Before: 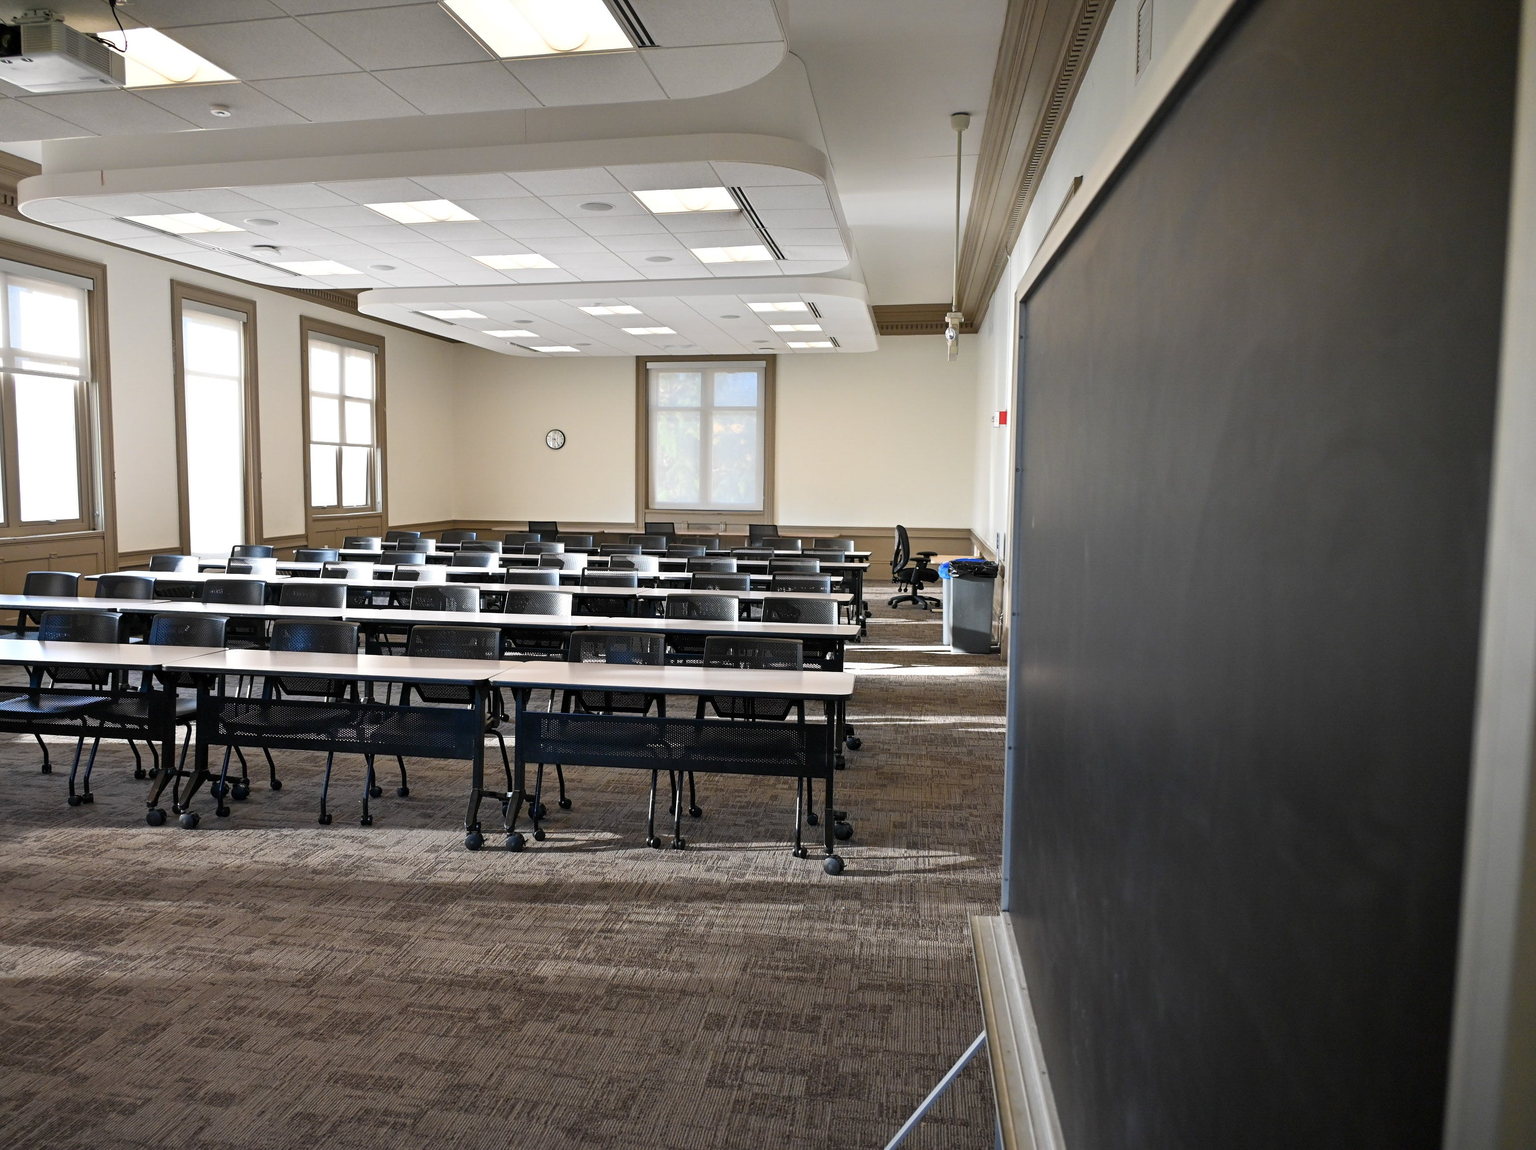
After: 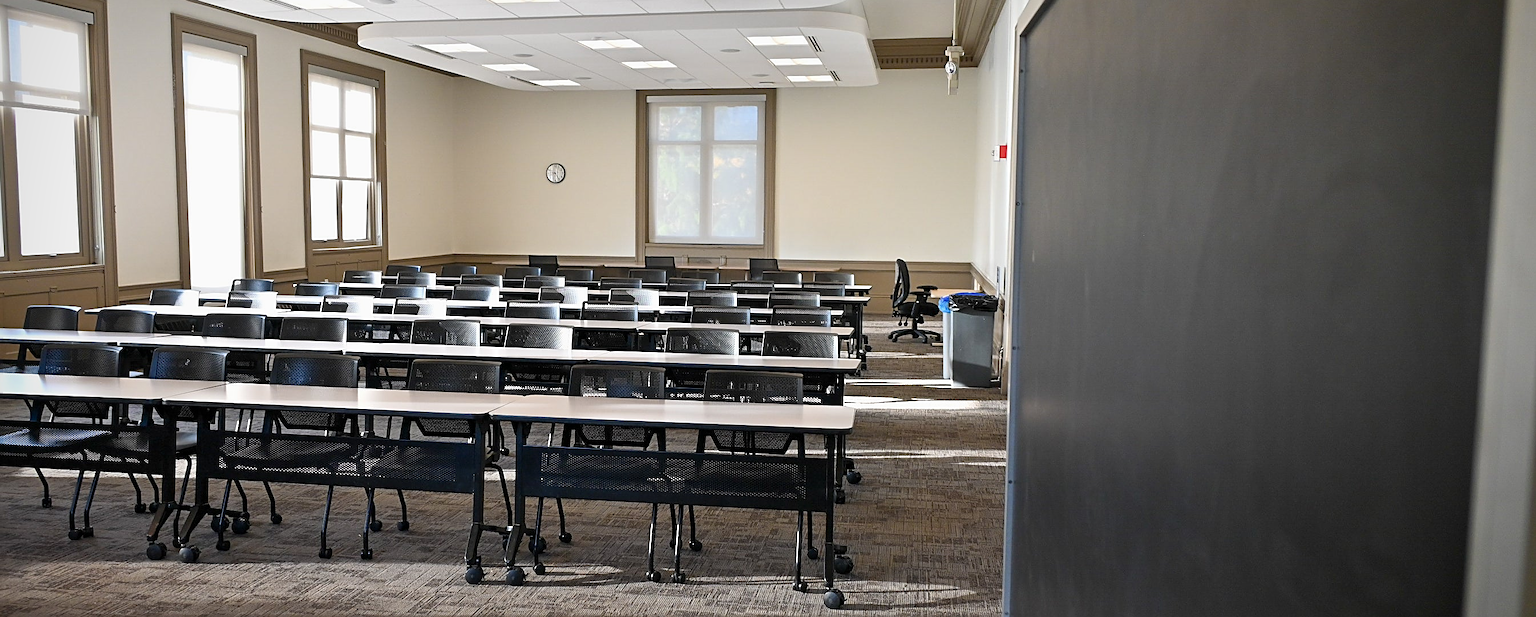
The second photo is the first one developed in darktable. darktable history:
vignetting: saturation 0.377, unbound false
crop and rotate: top 23.179%, bottom 23.077%
tone equalizer: -7 EV 0.185 EV, -6 EV 0.124 EV, -5 EV 0.079 EV, -4 EV 0.043 EV, -2 EV -0.021 EV, -1 EV -0.051 EV, +0 EV -0.062 EV
sharpen: on, module defaults
